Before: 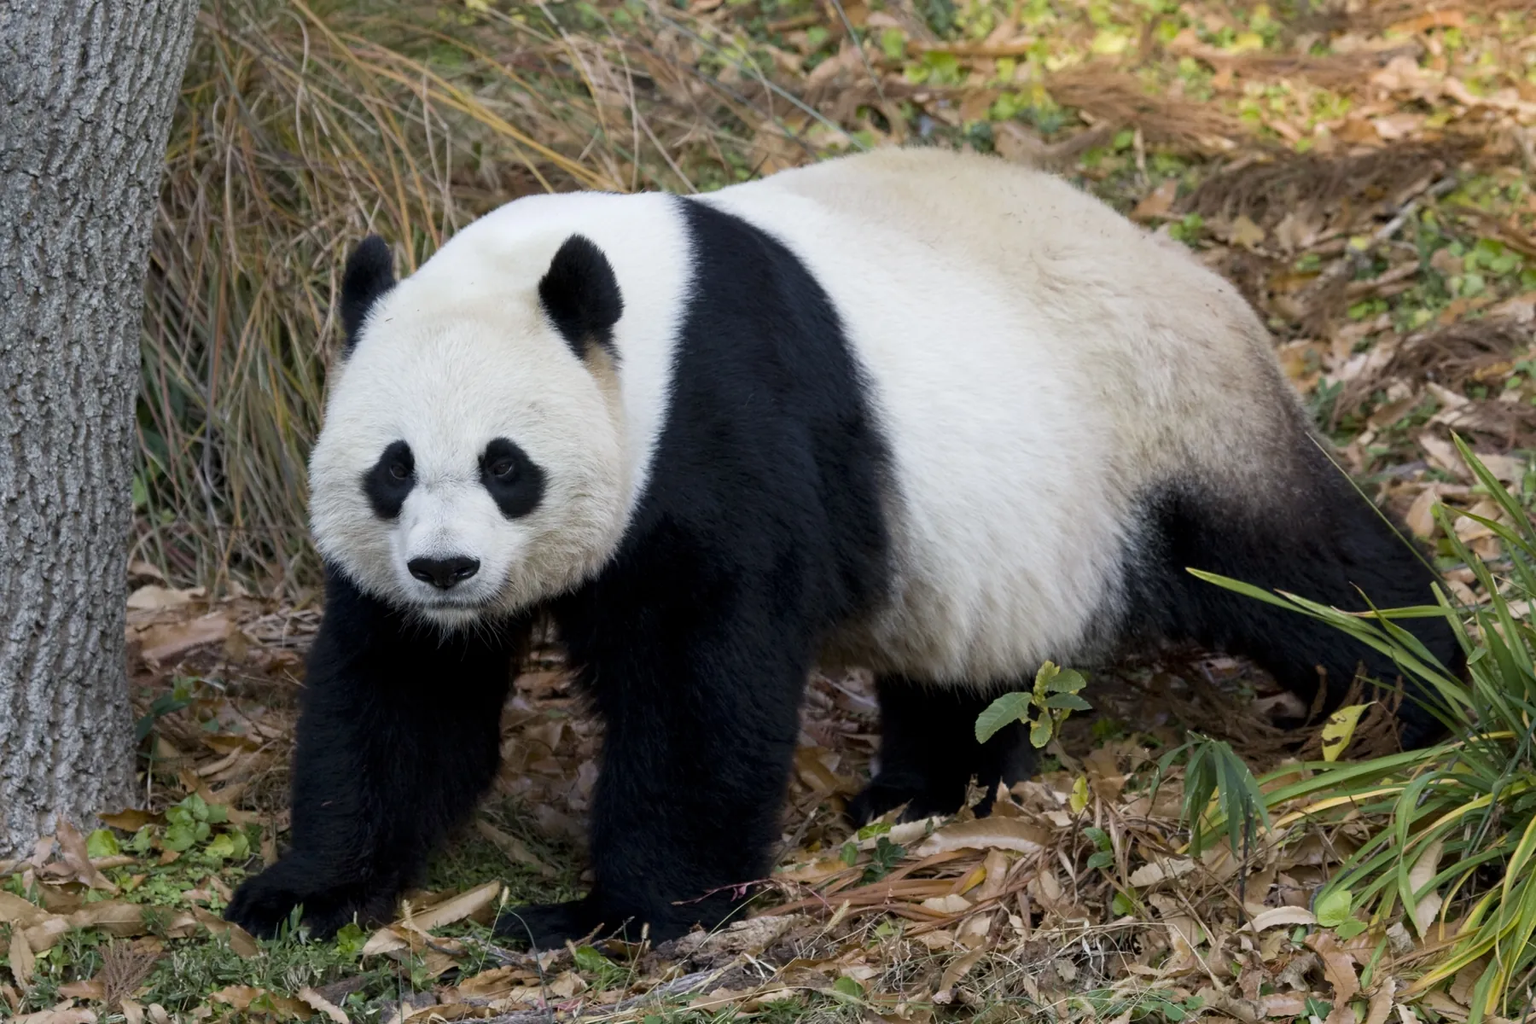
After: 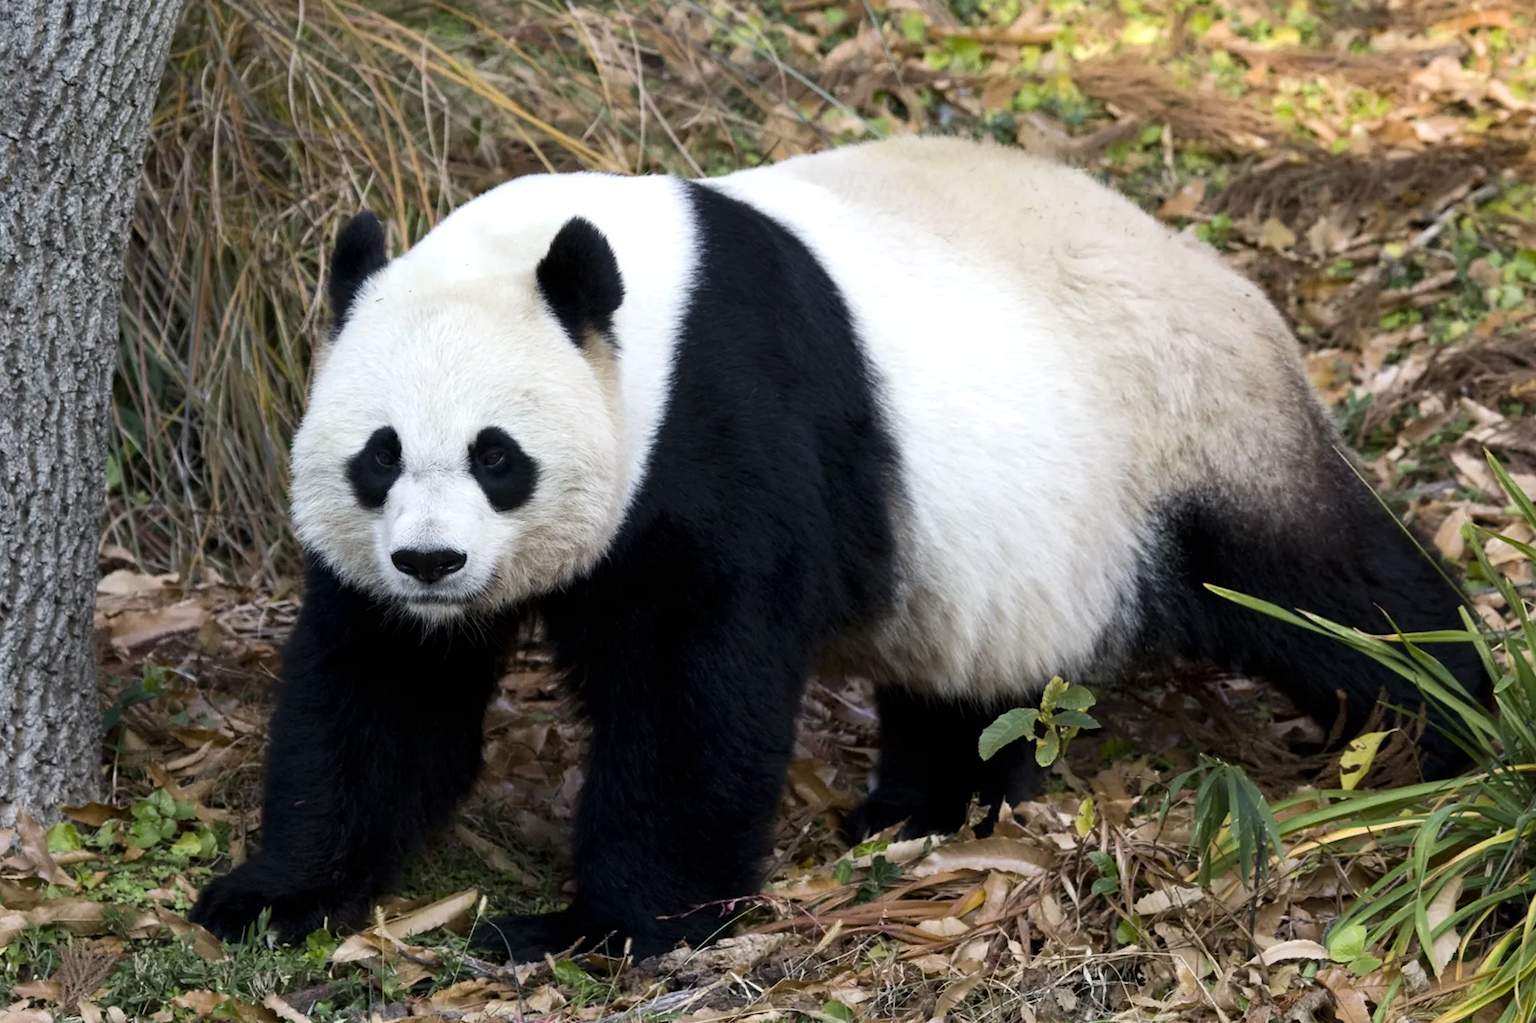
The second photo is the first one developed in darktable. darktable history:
crop and rotate: angle -1.69°
tone equalizer: -8 EV -0.417 EV, -7 EV -0.389 EV, -6 EV -0.333 EV, -5 EV -0.222 EV, -3 EV 0.222 EV, -2 EV 0.333 EV, -1 EV 0.389 EV, +0 EV 0.417 EV, edges refinement/feathering 500, mask exposure compensation -1.57 EV, preserve details no
